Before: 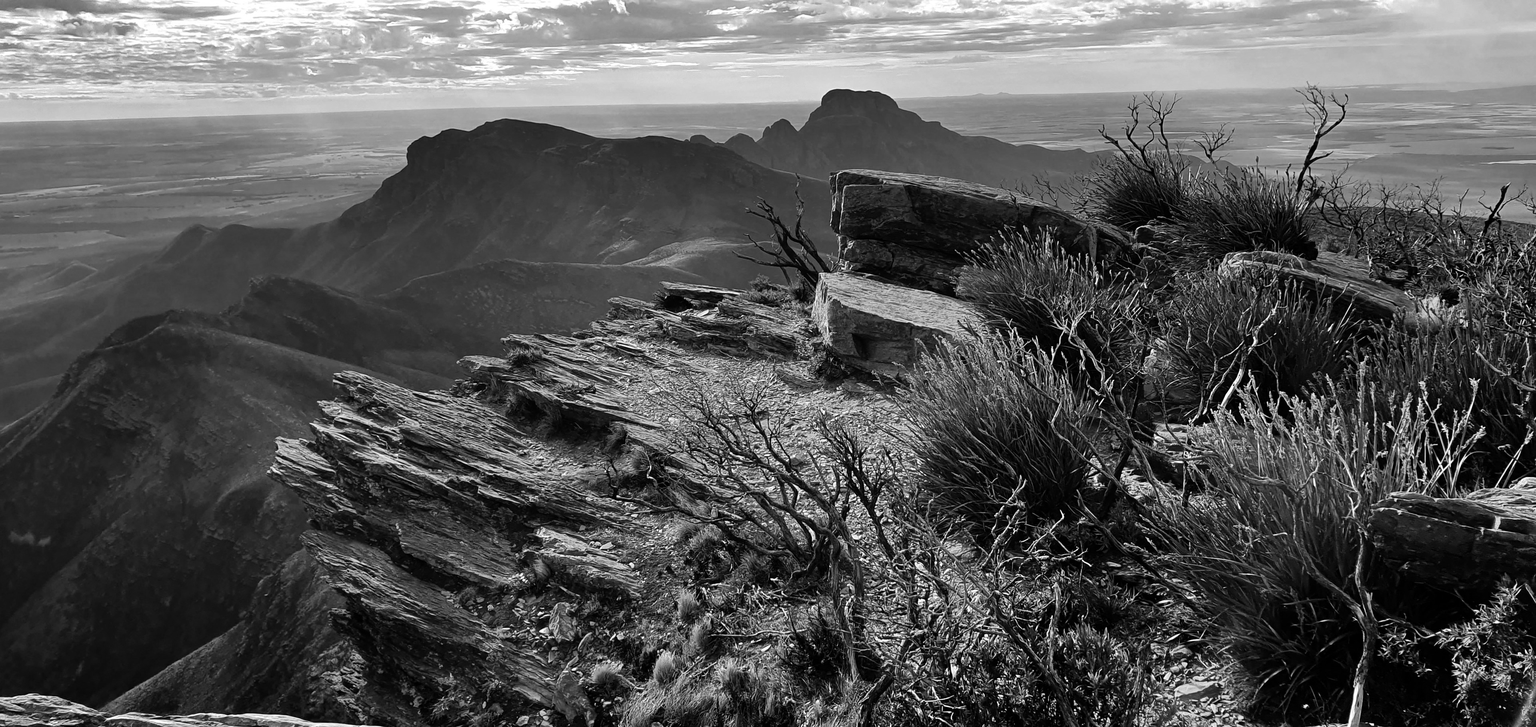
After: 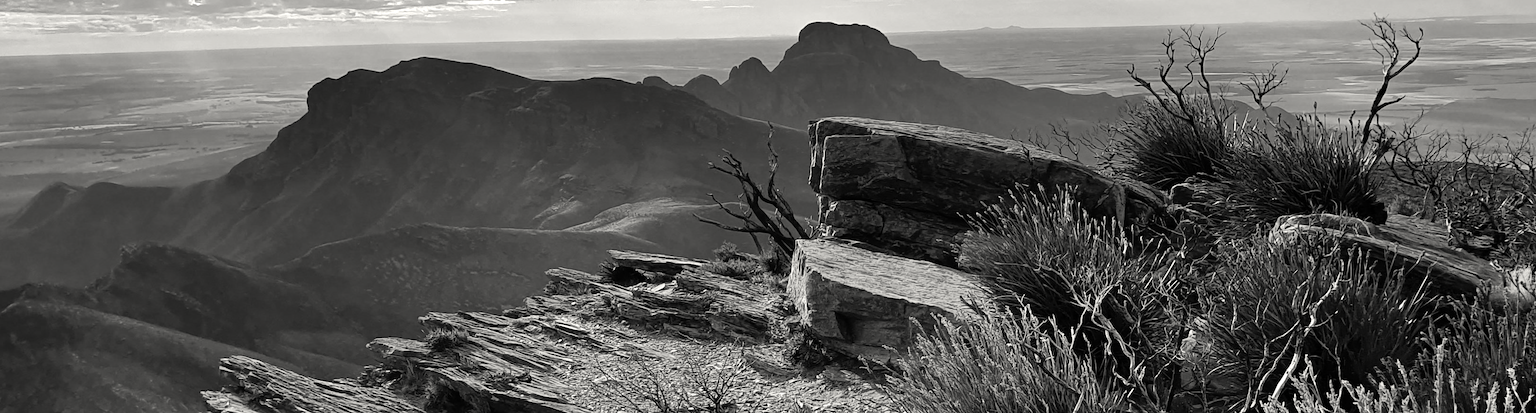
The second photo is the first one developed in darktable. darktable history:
crop and rotate: left 9.649%, top 9.757%, right 5.979%, bottom 42.241%
color correction: highlights b* 2.95
exposure: exposure 0.126 EV, compensate exposure bias true, compensate highlight preservation false
